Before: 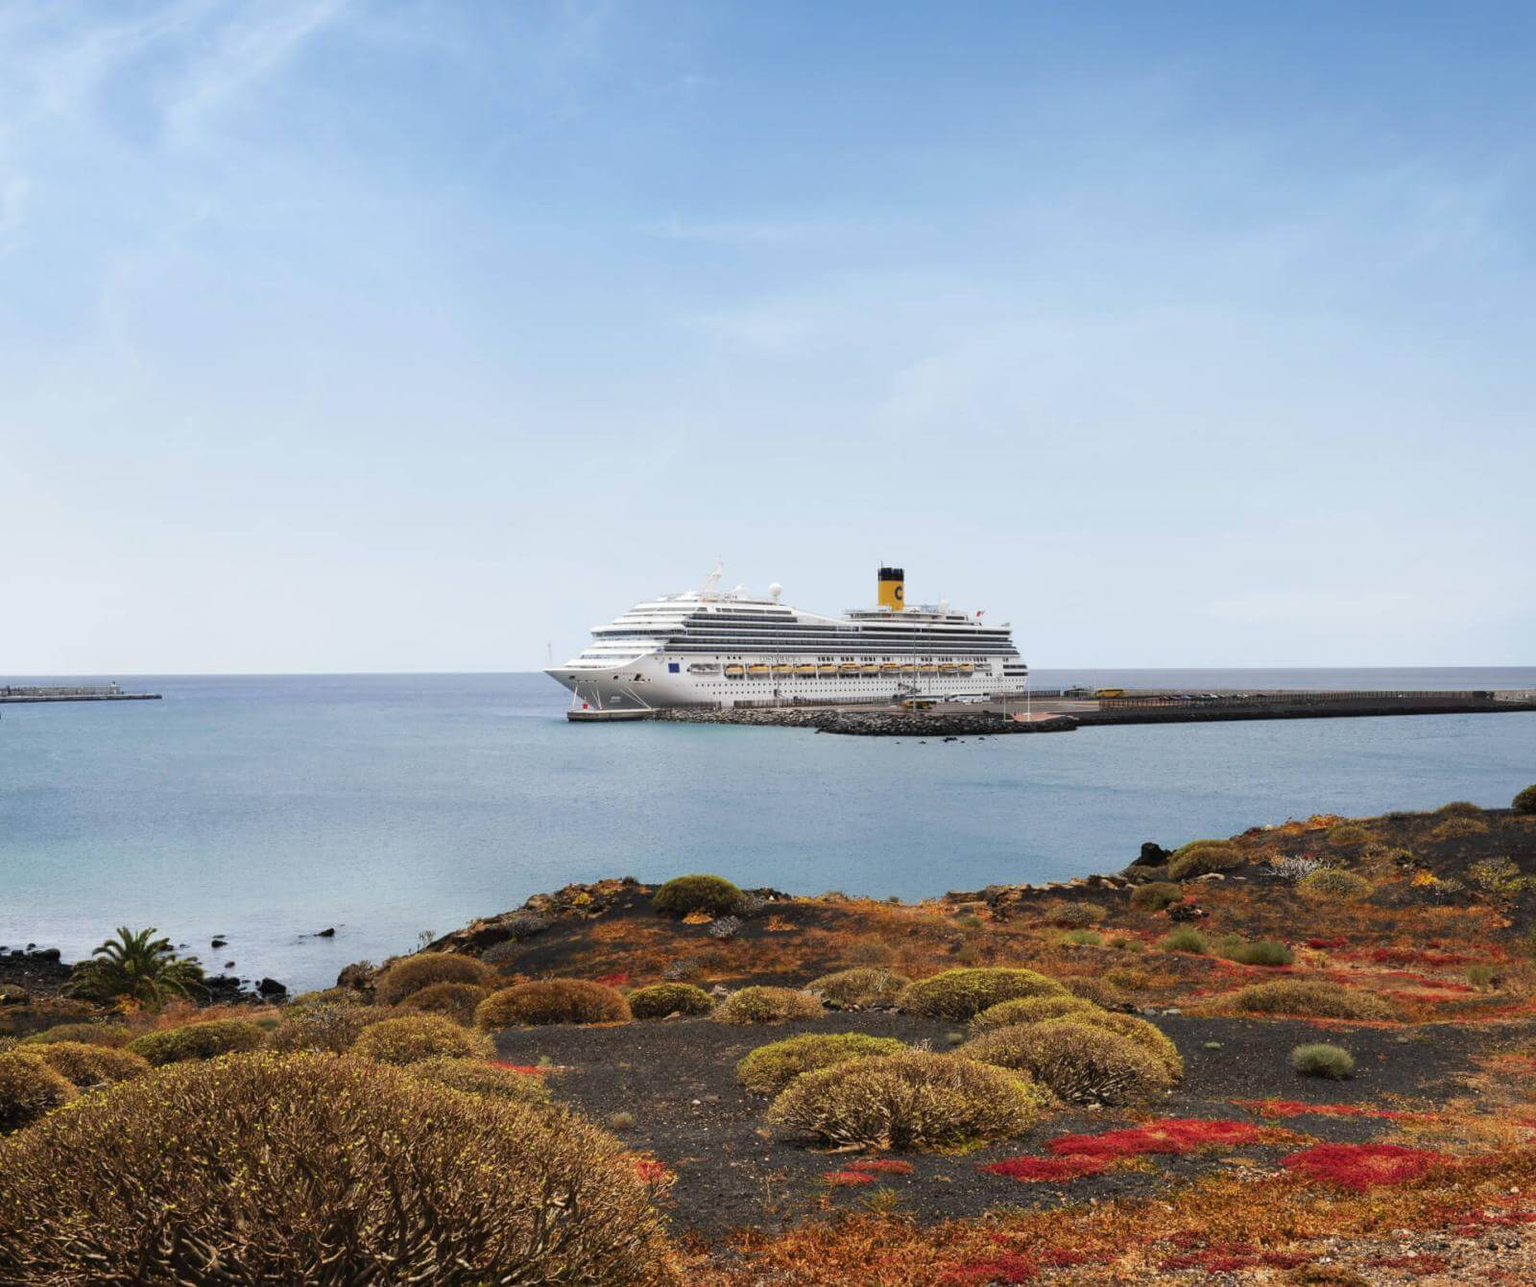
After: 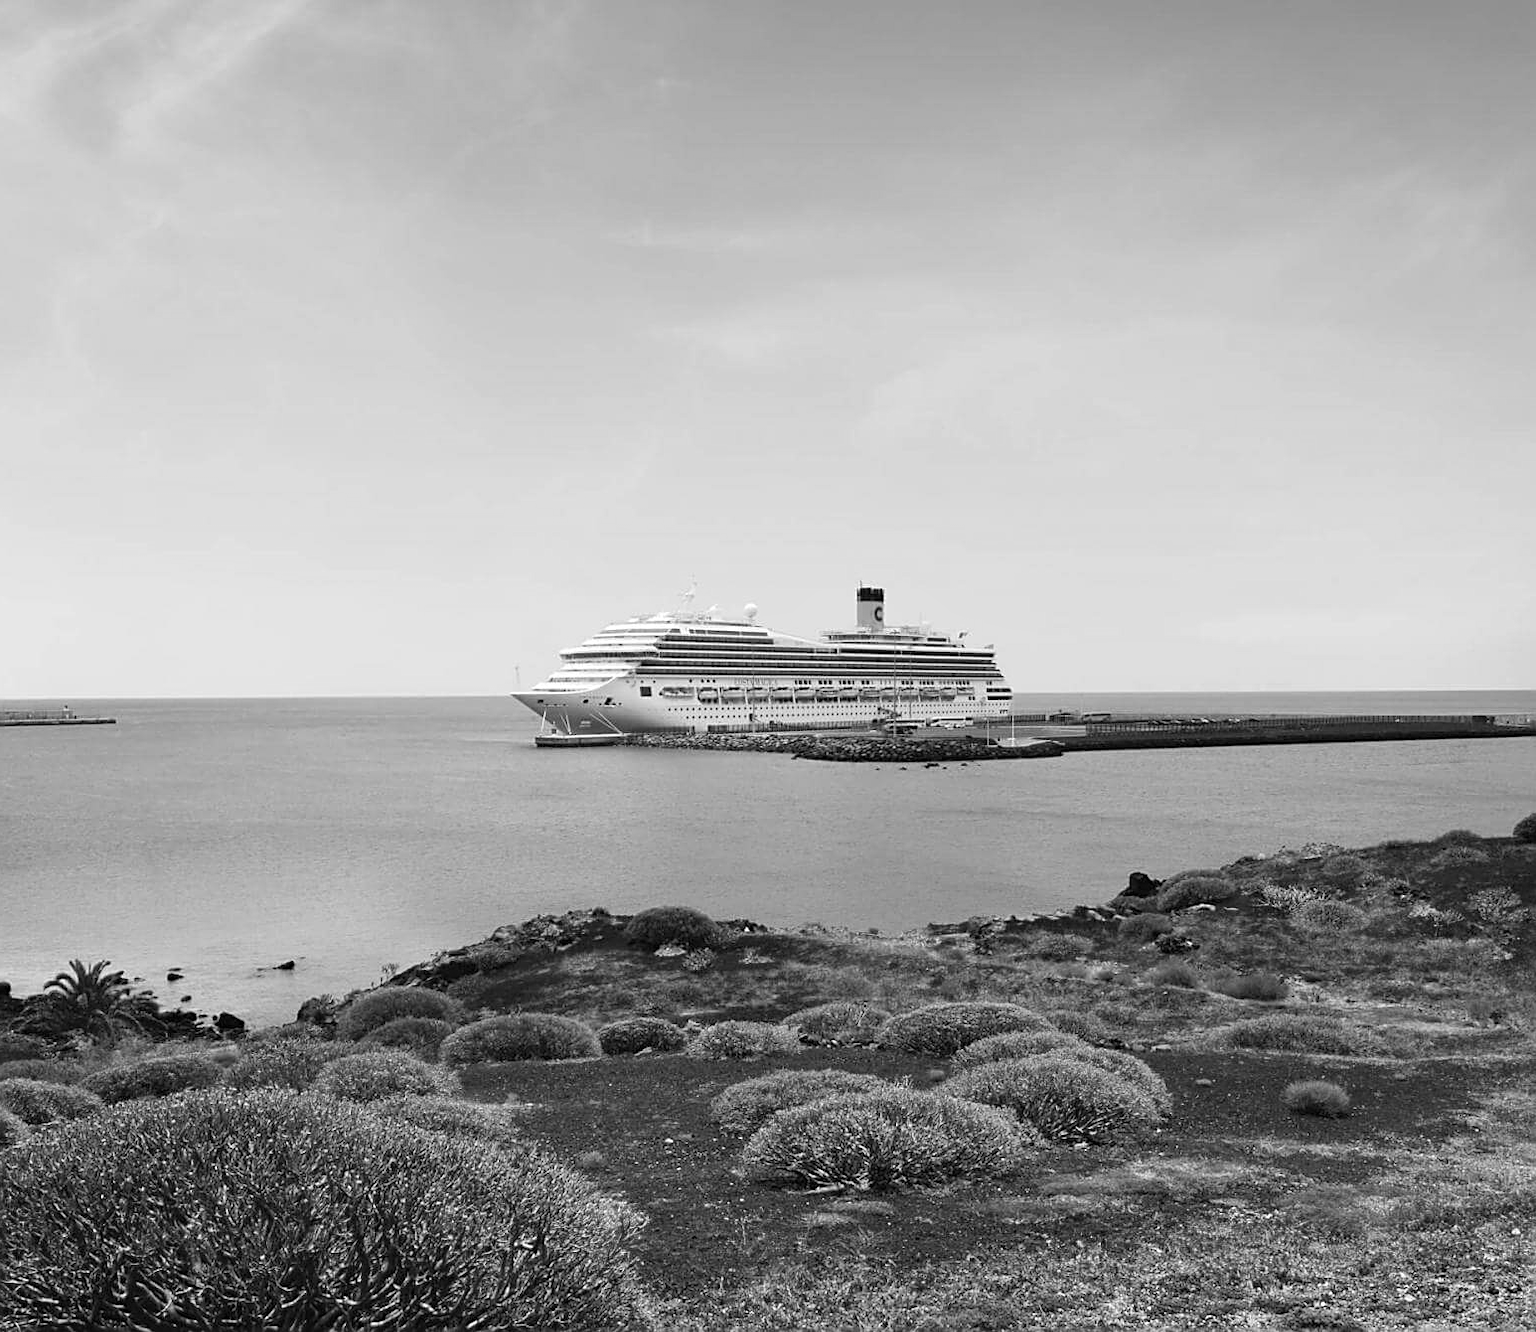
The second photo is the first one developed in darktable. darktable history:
crop and rotate: left 3.349%
local contrast: mode bilateral grid, contrast 16, coarseness 36, detail 104%, midtone range 0.2
sharpen: on, module defaults
color zones: curves: ch0 [(0.004, 0.588) (0.116, 0.636) (0.259, 0.476) (0.423, 0.464) (0.75, 0.5)]; ch1 [(0, 0) (0.143, 0) (0.286, 0) (0.429, 0) (0.571, 0) (0.714, 0) (0.857, 0)]
